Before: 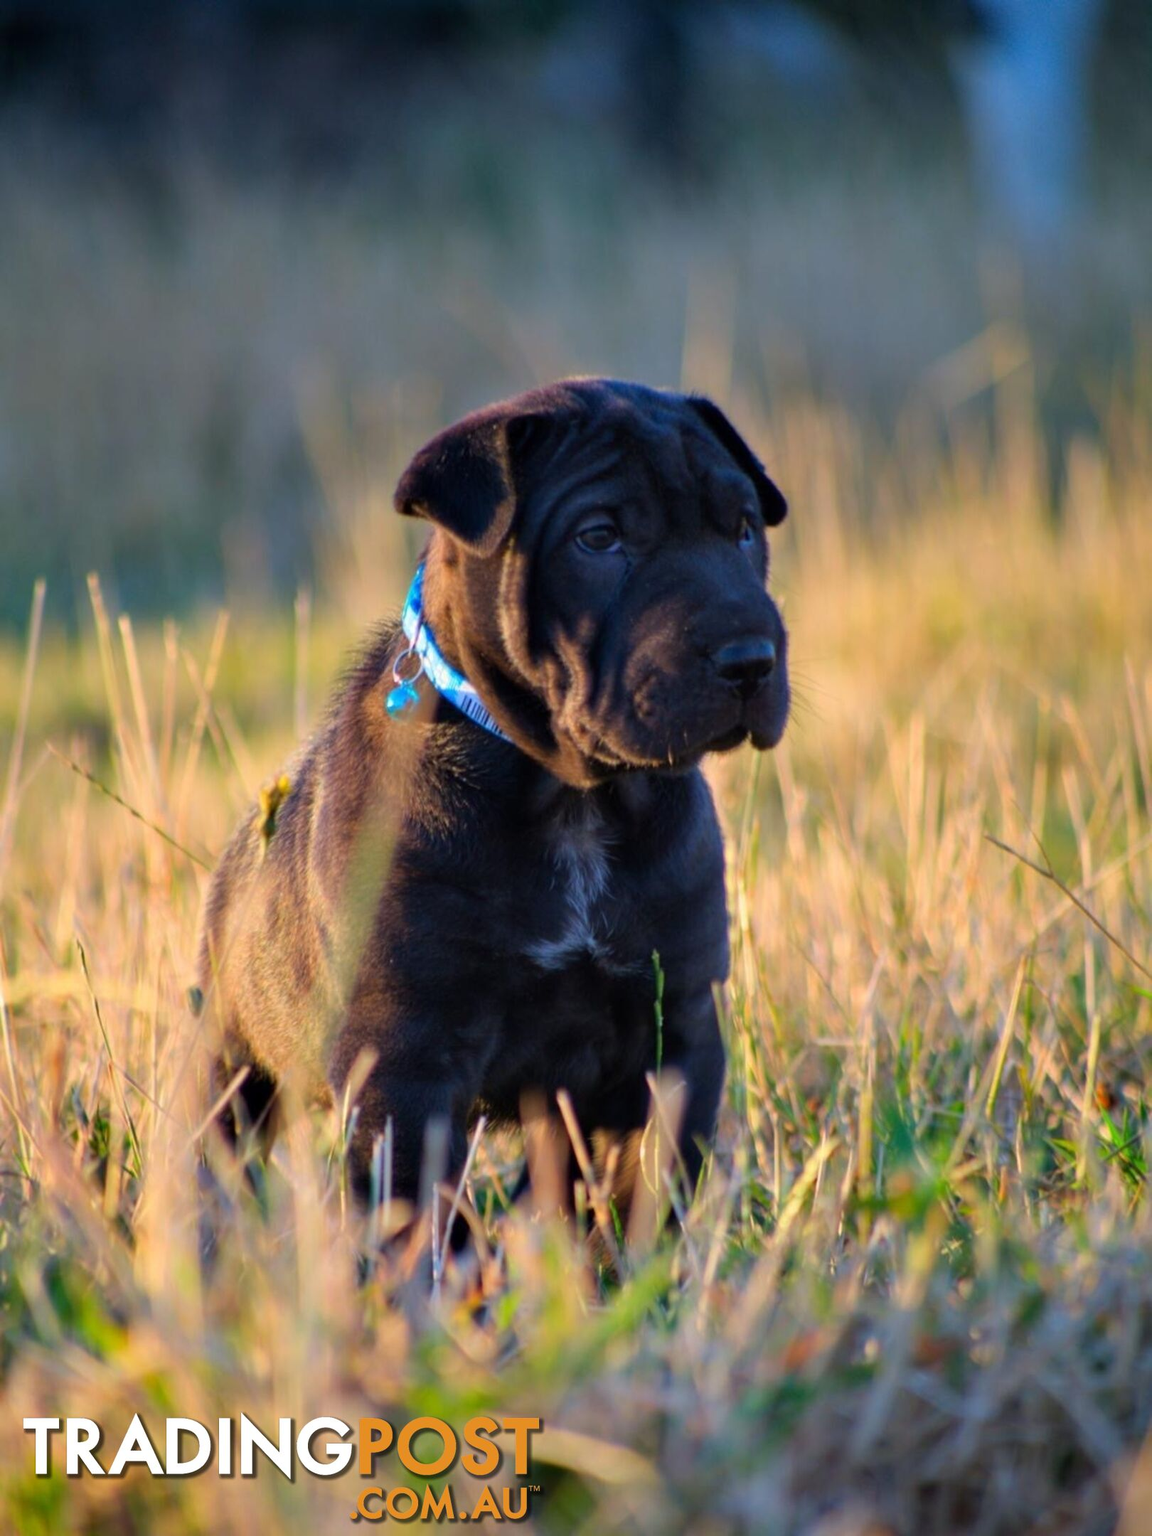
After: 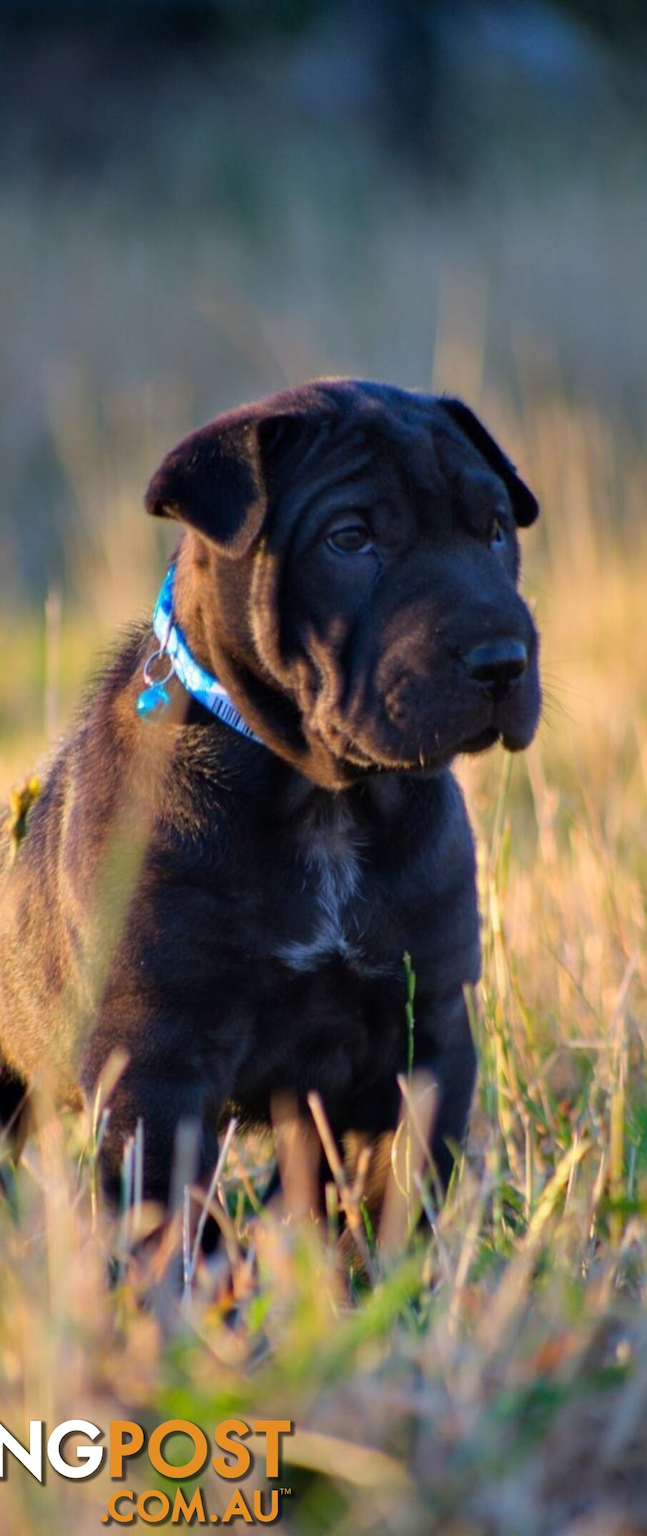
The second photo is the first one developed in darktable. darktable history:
tone equalizer: on, module defaults
crop: left 21.674%, right 22.086%
